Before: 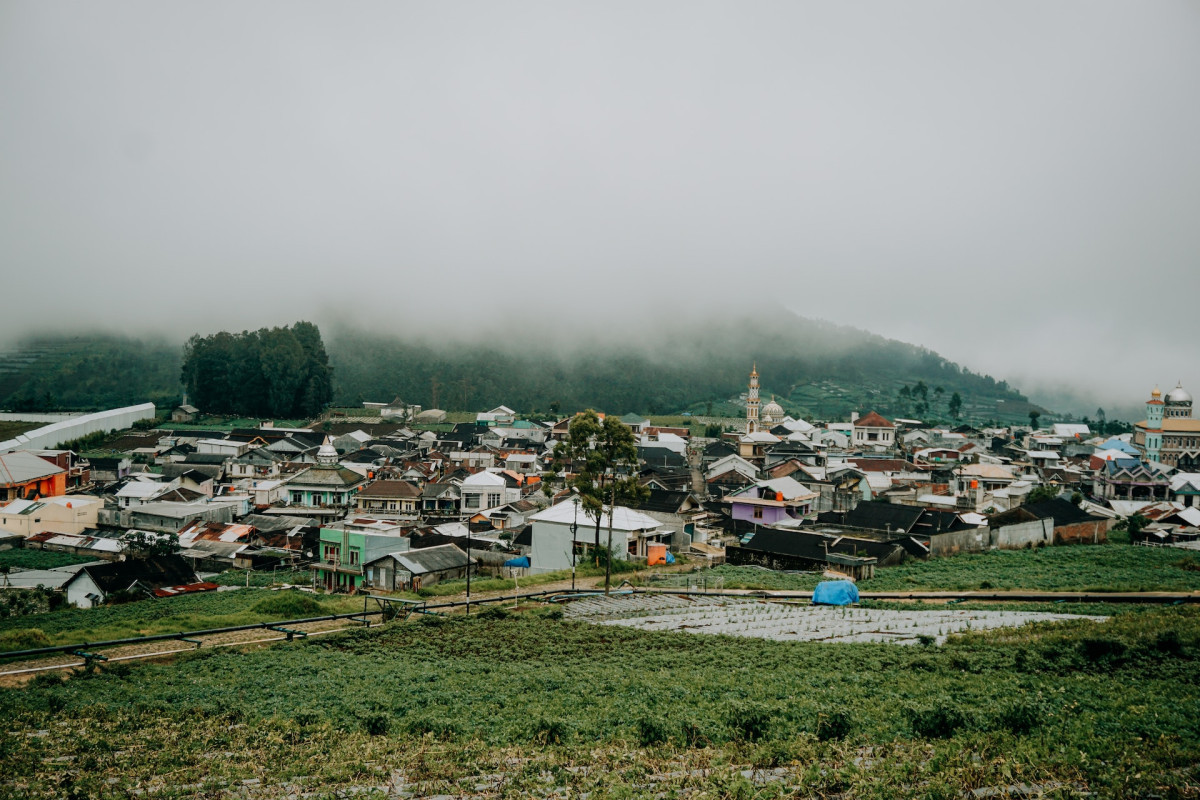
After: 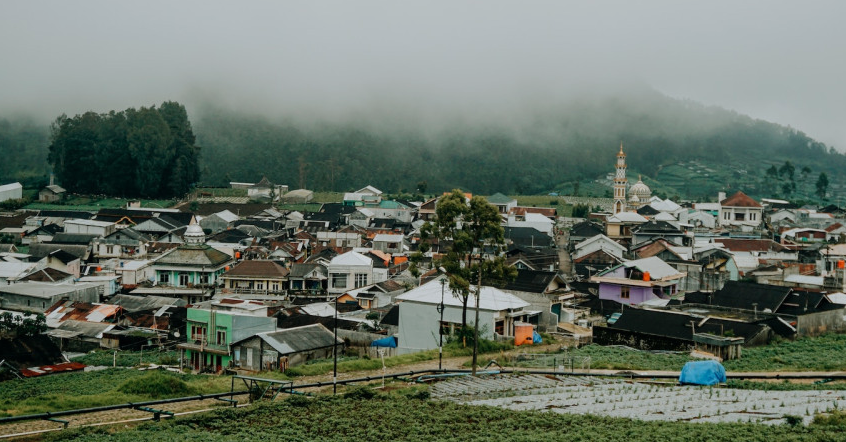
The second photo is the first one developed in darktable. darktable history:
exposure: exposure -0.153 EV, compensate highlight preservation false
white balance: red 0.978, blue 0.999
crop: left 11.123%, top 27.61%, right 18.3%, bottom 17.034%
rgb levels: preserve colors max RGB
